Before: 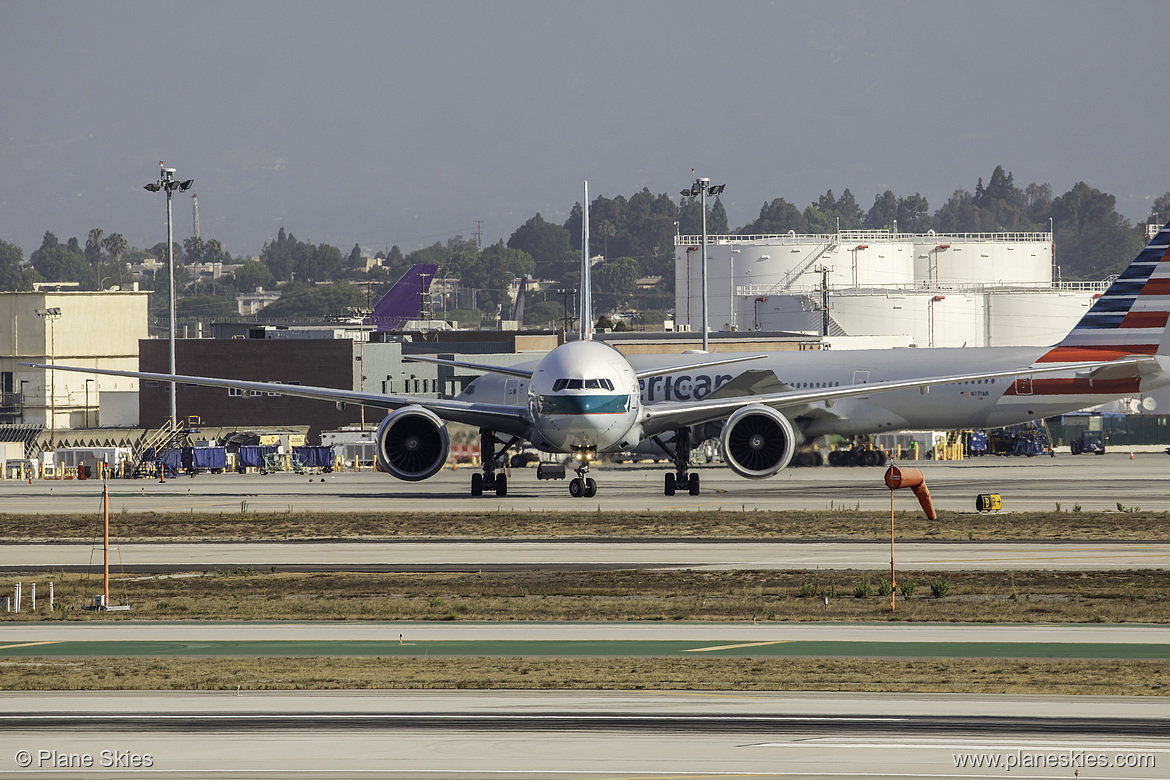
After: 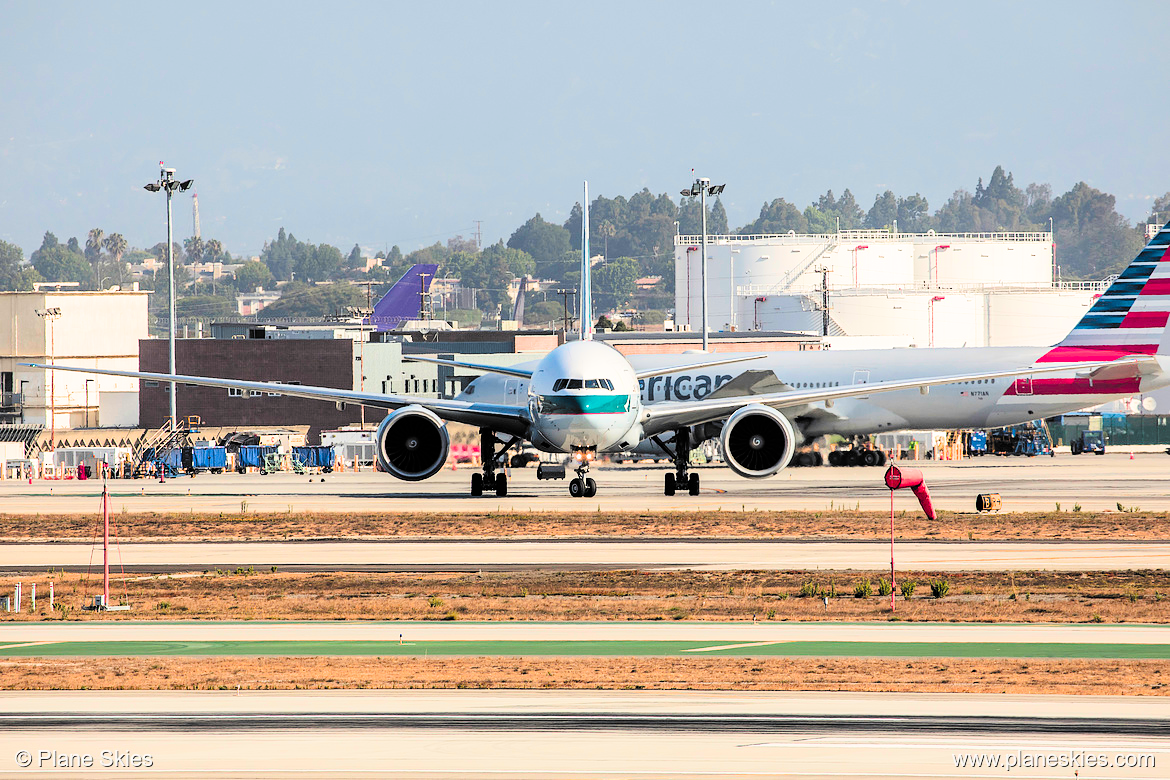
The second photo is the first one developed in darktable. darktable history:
contrast brightness saturation: saturation -0.091
exposure: black level correction 0, exposure 0.693 EV, compensate exposure bias true, compensate highlight preservation false
color zones: curves: ch1 [(0.24, 0.629) (0.75, 0.5)]; ch2 [(0.255, 0.454) (0.745, 0.491)]
filmic rgb: black relative exposure -5.04 EV, white relative exposure 3.55 EV, hardness 3.16, contrast 1.513, highlights saturation mix -48.55%, color science v6 (2022)
color balance rgb: perceptual saturation grading › global saturation 19.406%
